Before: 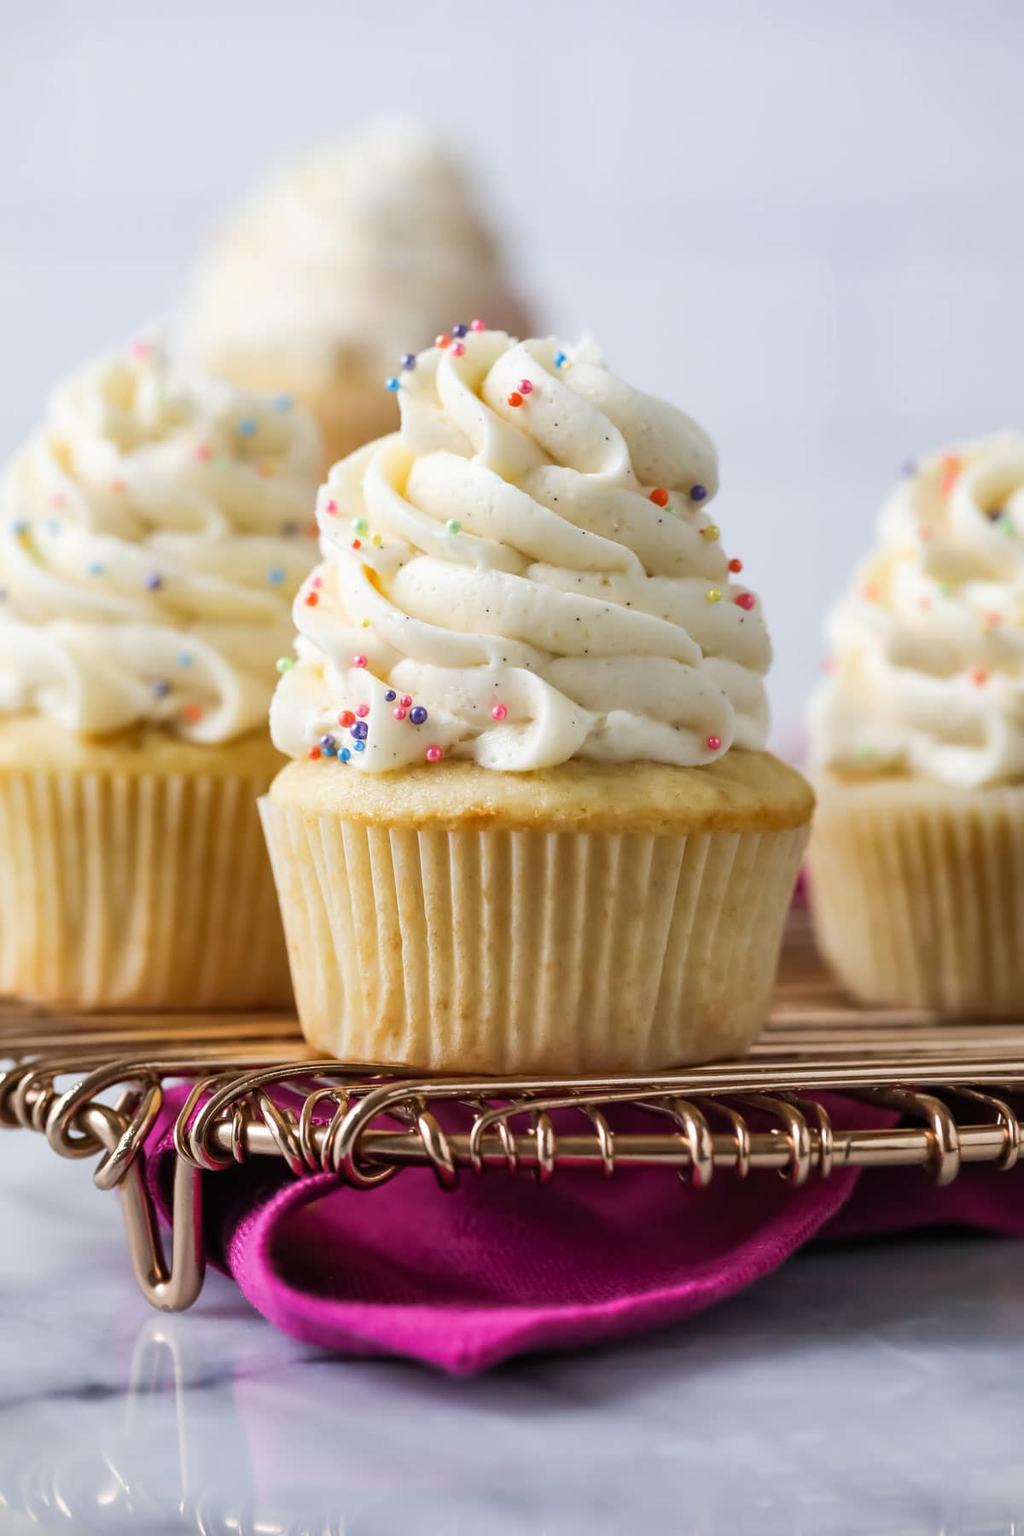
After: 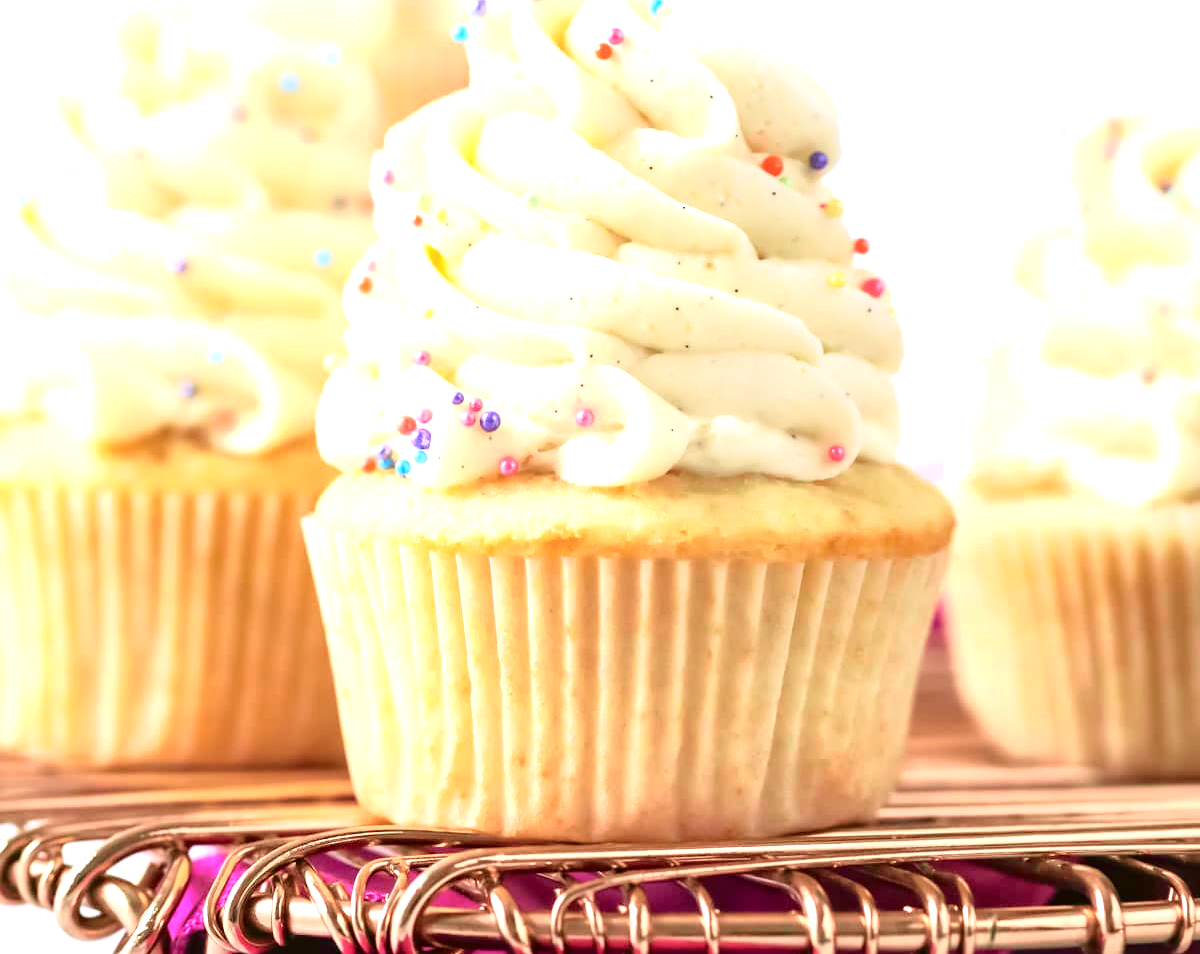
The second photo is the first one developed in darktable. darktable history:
color calibration: gray › normalize channels true, illuminant custom, x 0.349, y 0.365, temperature 4928.62 K, gamut compression 0.016
shadows and highlights: shadows 31.01, highlights 1.84, soften with gaussian
tone curve: curves: ch0 [(0, 0.021) (0.049, 0.044) (0.152, 0.14) (0.328, 0.377) (0.473, 0.543) (0.641, 0.705) (0.85, 0.894) (1, 0.969)]; ch1 [(0, 0) (0.302, 0.331) (0.427, 0.433) (0.472, 0.47) (0.502, 0.503) (0.527, 0.524) (0.564, 0.591) (0.602, 0.632) (0.677, 0.701) (0.859, 0.885) (1, 1)]; ch2 [(0, 0) (0.33, 0.301) (0.447, 0.44) (0.487, 0.496) (0.502, 0.516) (0.535, 0.563) (0.565, 0.6) (0.618, 0.629) (1, 1)], color space Lab, independent channels
crop and rotate: top 23.19%, bottom 23.773%
exposure: black level correction 0, exposure 1.335 EV, compensate highlight preservation false
